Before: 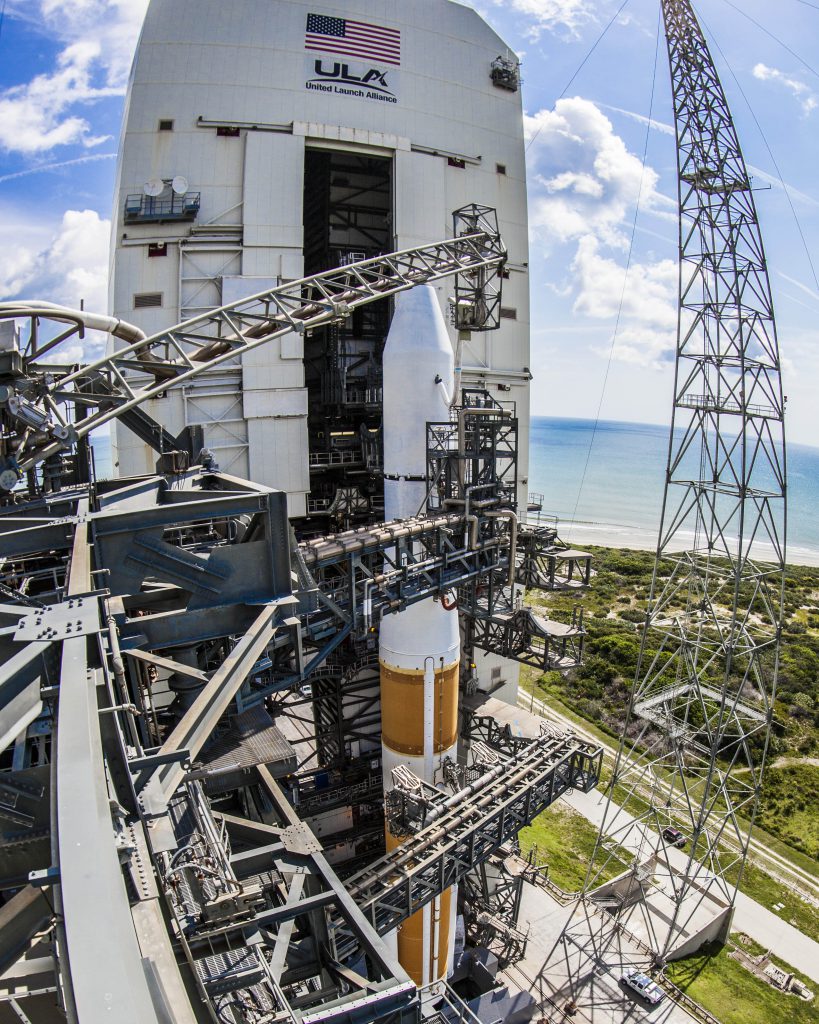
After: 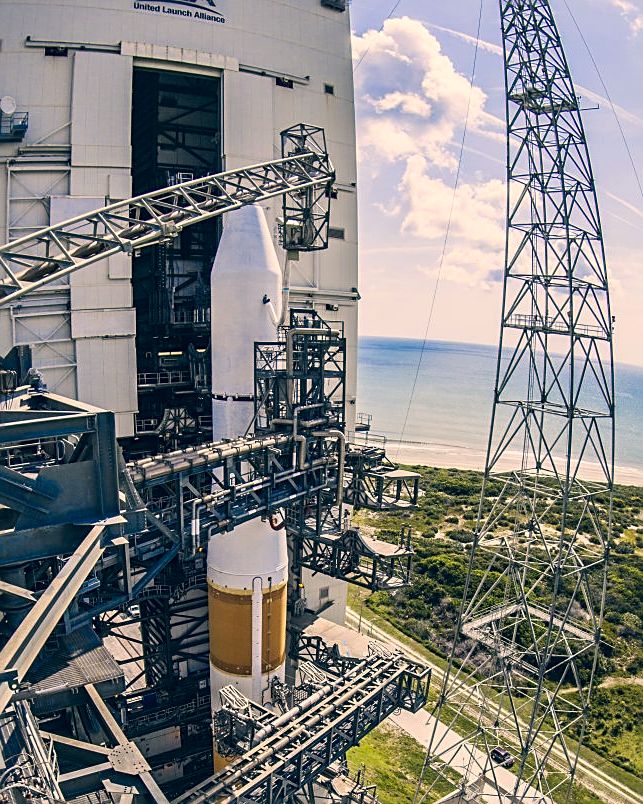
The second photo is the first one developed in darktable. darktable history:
color correction: highlights a* 10.32, highlights b* 14.76, shadows a* -9.98, shadows b* -14.93
crop and rotate: left 21.021%, top 7.86%, right 0.396%, bottom 13.585%
sharpen: on, module defaults
